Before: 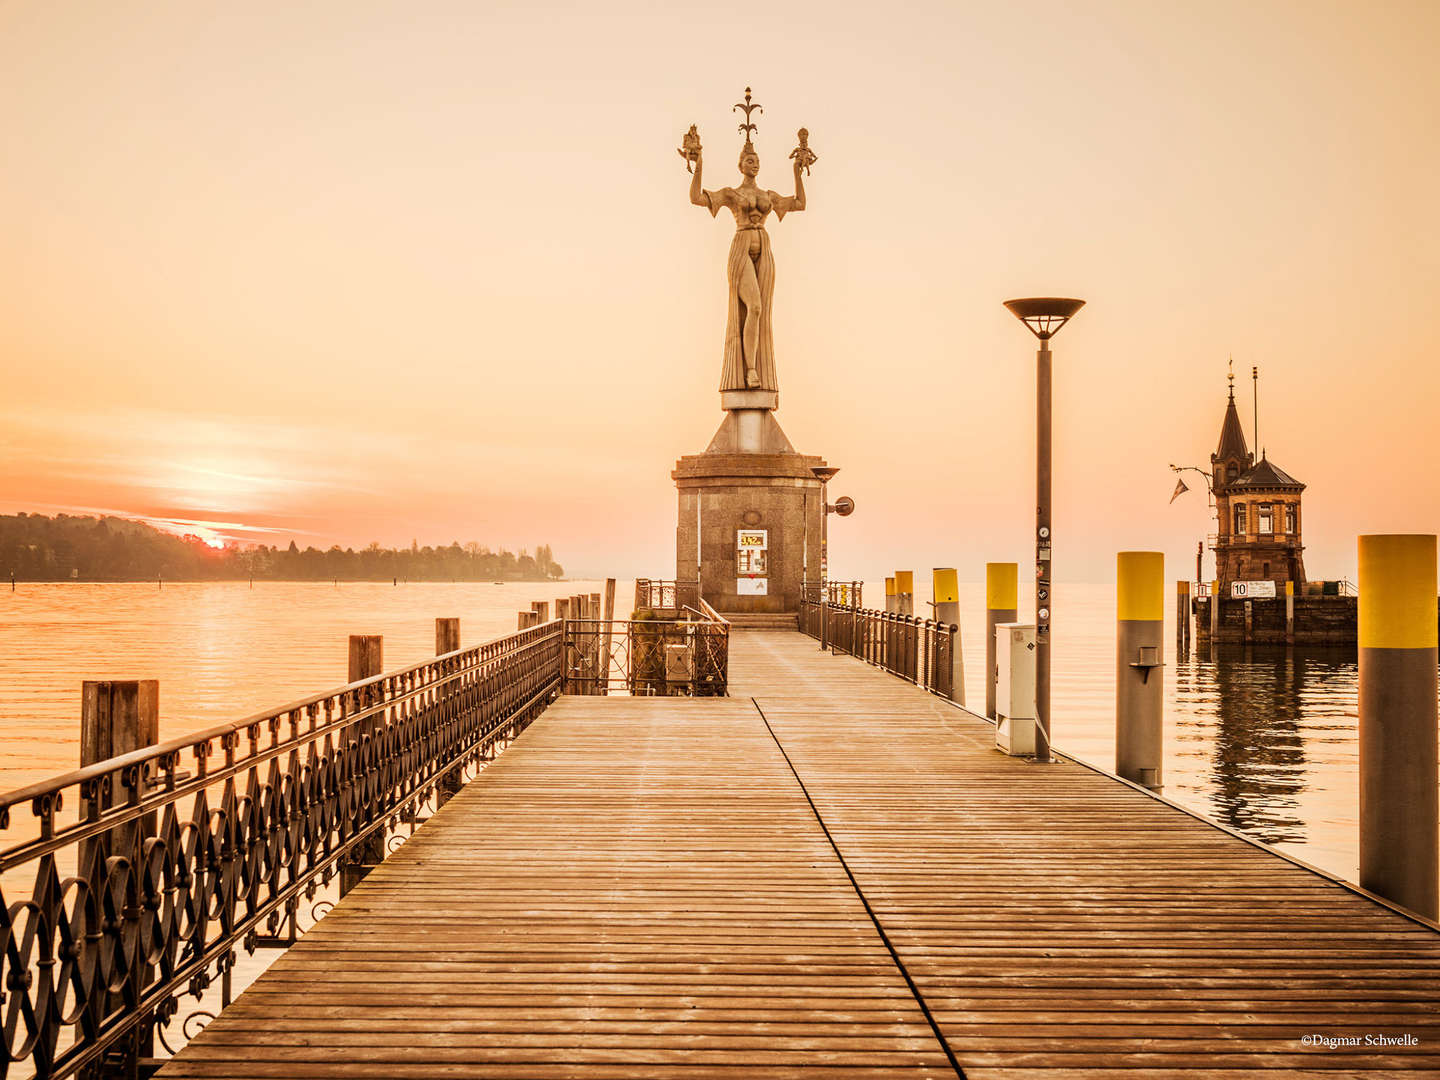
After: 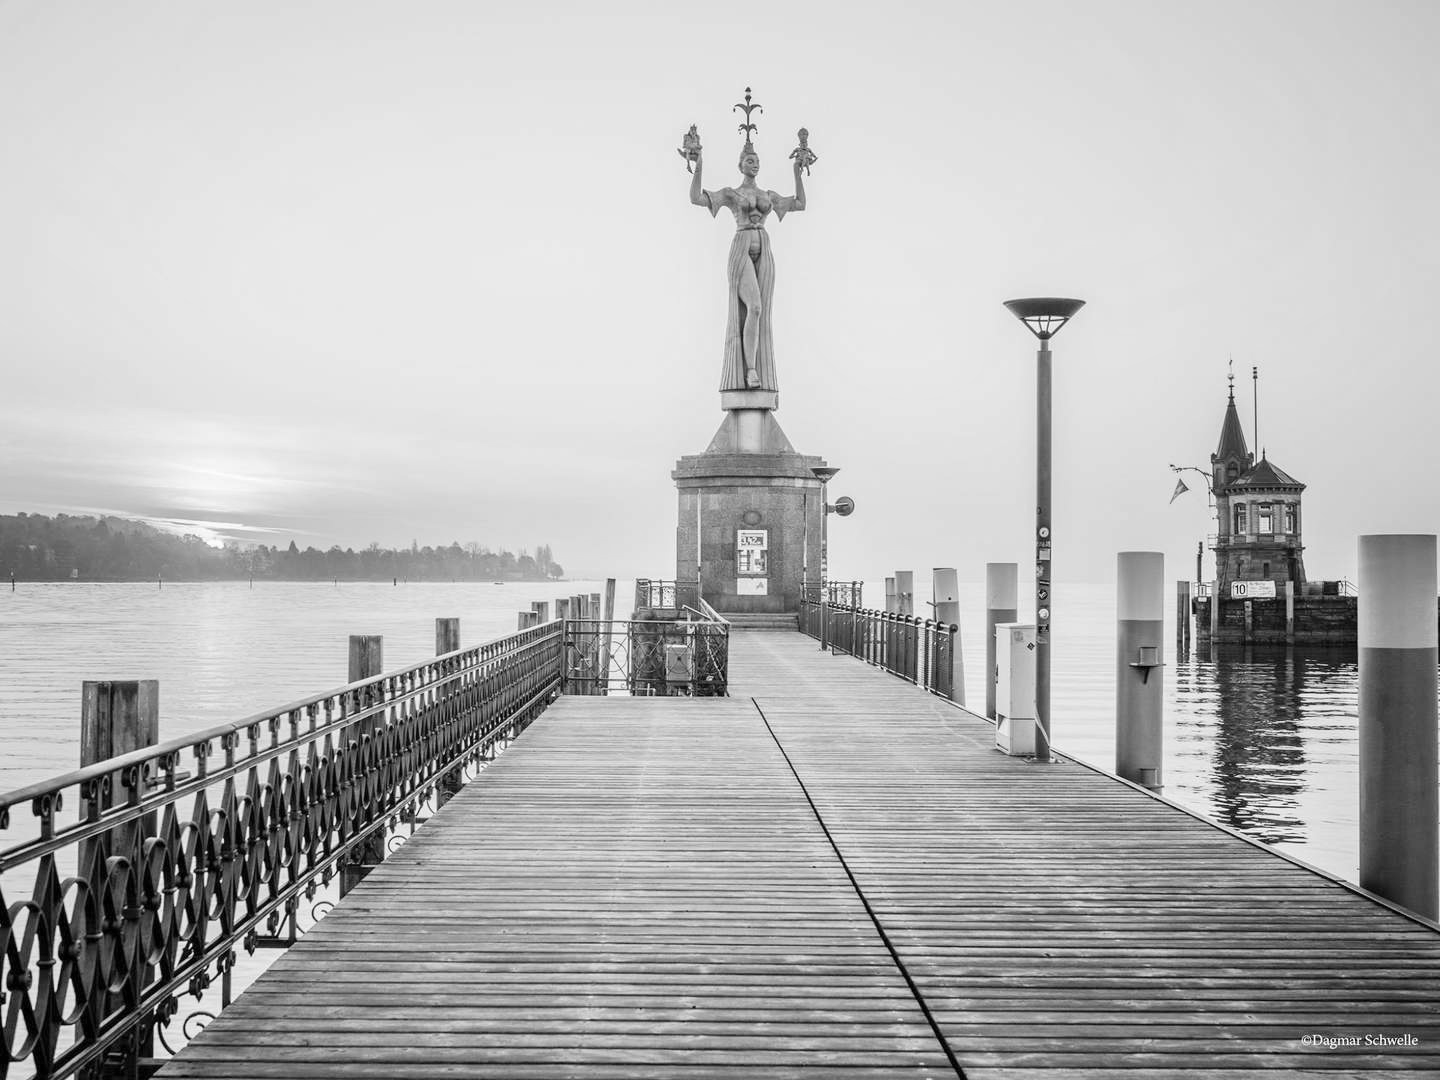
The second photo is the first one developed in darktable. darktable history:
monochrome: size 3.1
contrast brightness saturation: brightness 0.09, saturation 0.19
